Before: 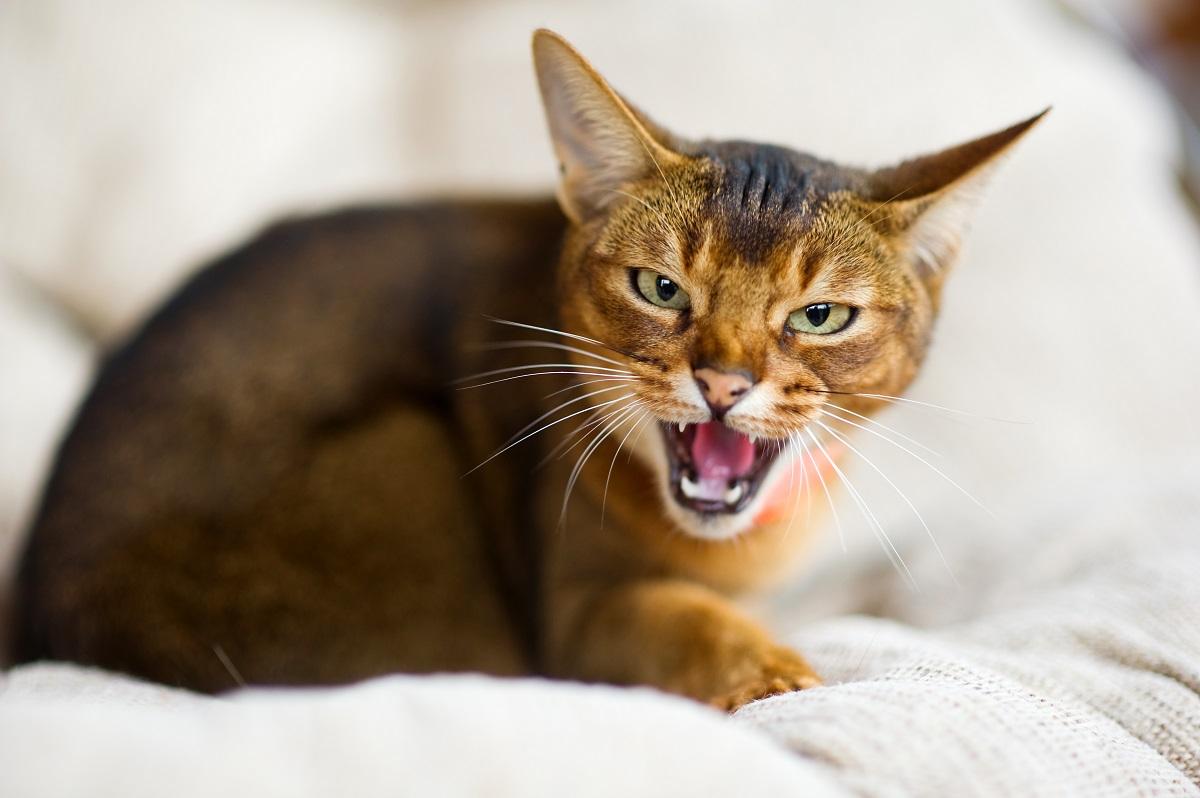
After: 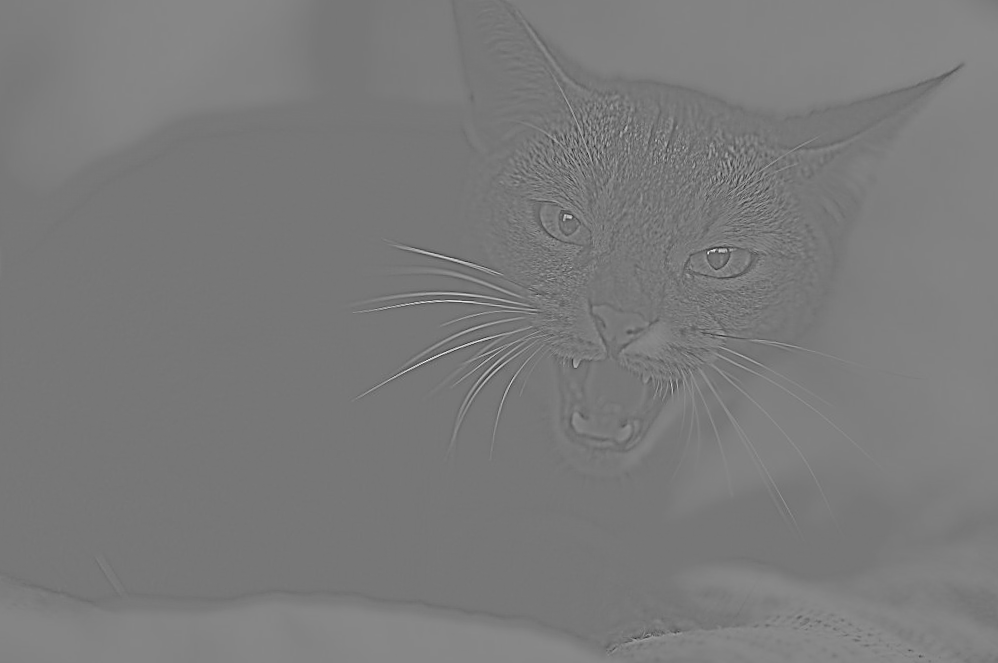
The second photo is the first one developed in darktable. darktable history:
crop and rotate: angle -3.27°, left 5.211%, top 5.211%, right 4.607%, bottom 4.607%
sharpen: on, module defaults
exposure: black level correction 0, exposure 0.7 EV, compensate exposure bias true, compensate highlight preservation false
highpass: sharpness 9.84%, contrast boost 9.94%
